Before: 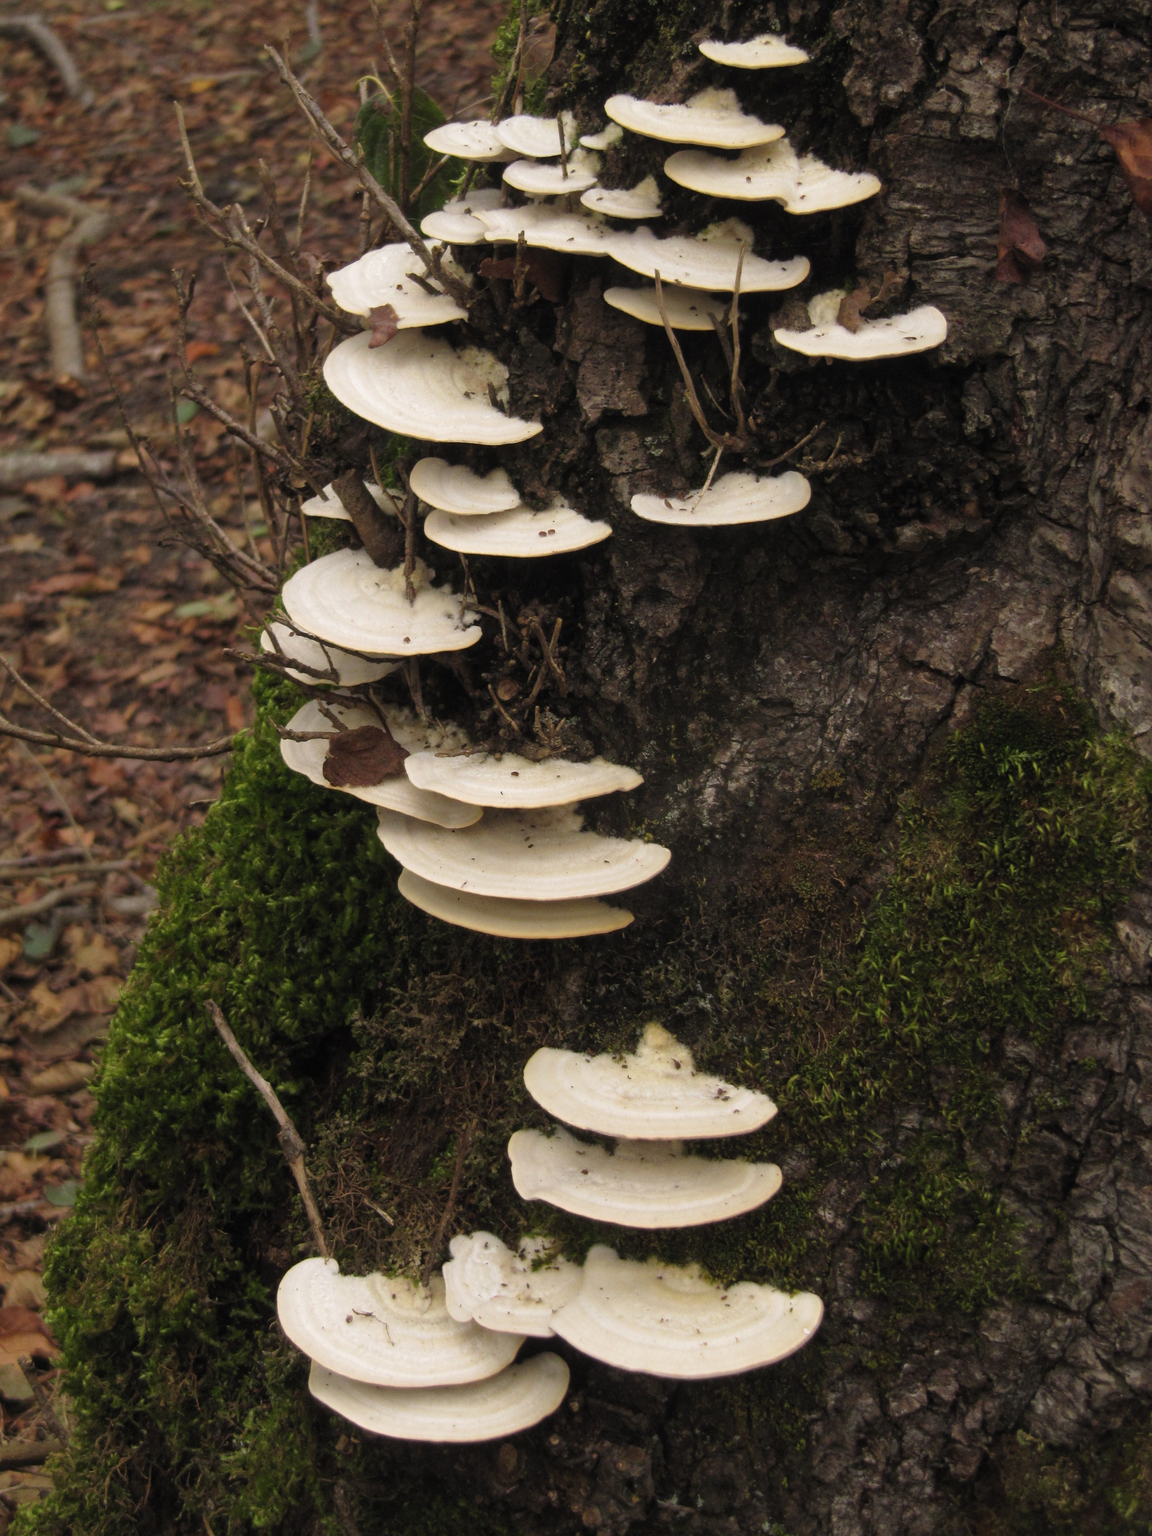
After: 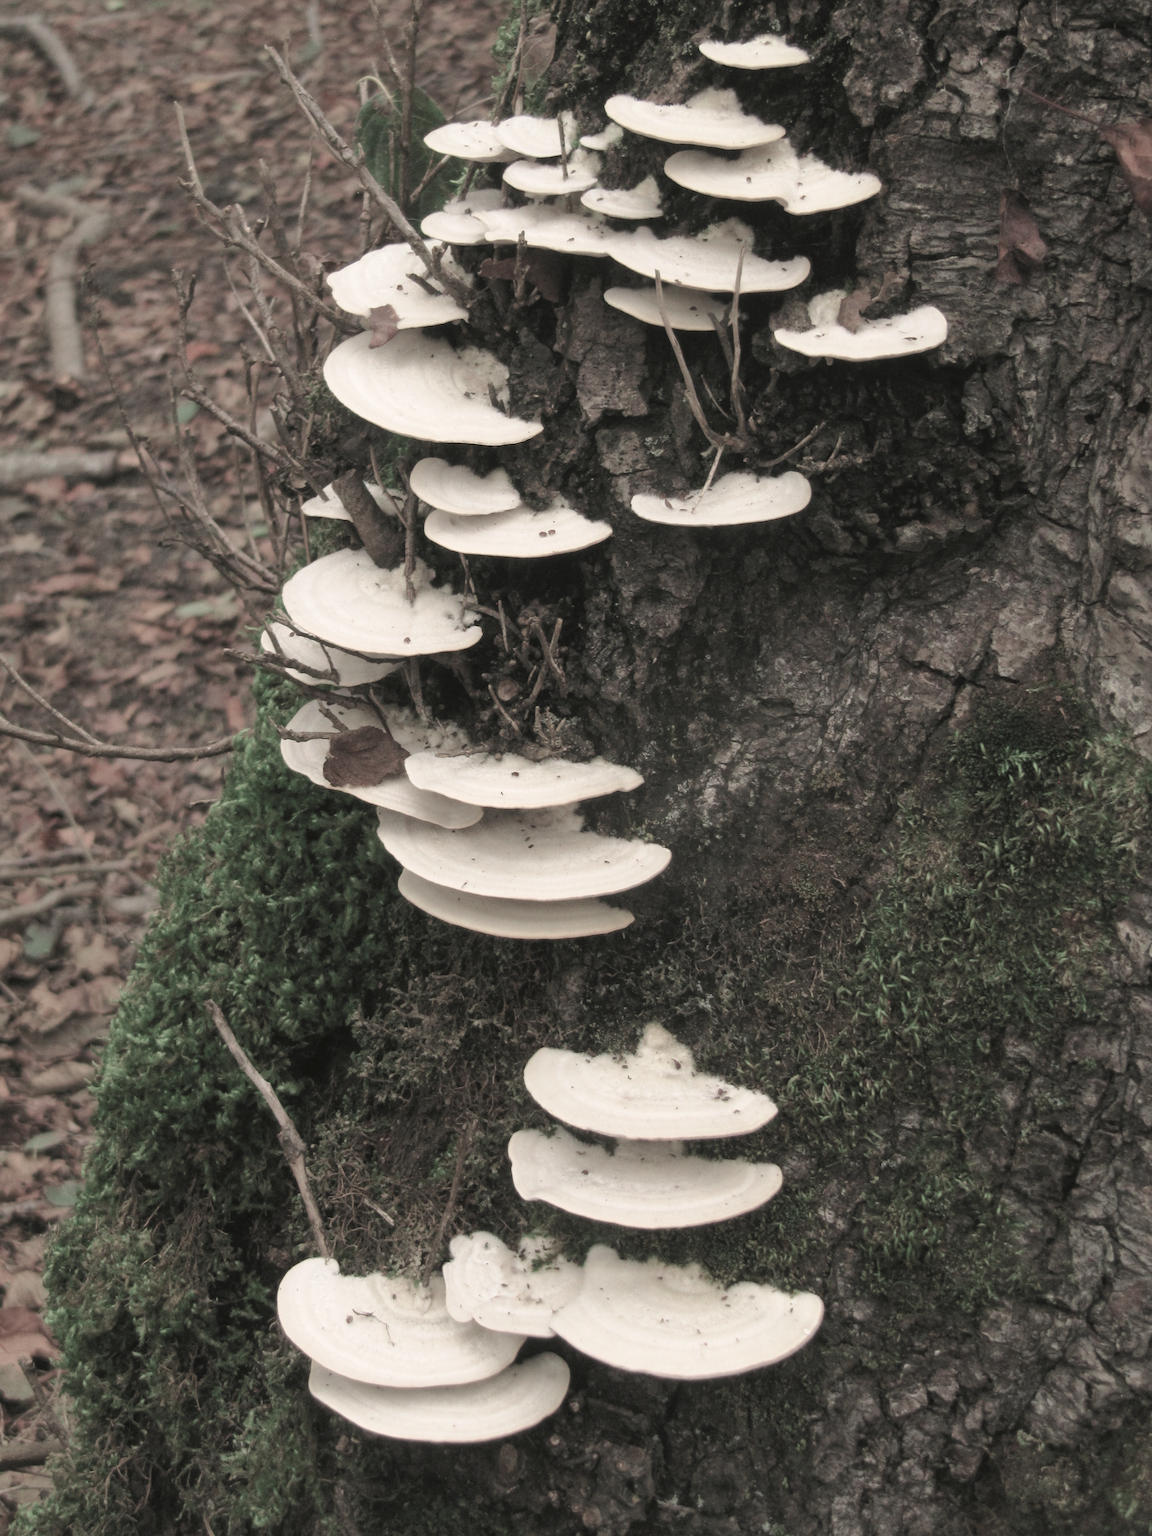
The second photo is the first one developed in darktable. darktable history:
tone curve: curves: ch0 [(0, 0.021) (0.059, 0.053) (0.197, 0.191) (0.32, 0.311) (0.495, 0.505) (0.725, 0.731) (0.89, 0.919) (1, 1)]; ch1 [(0, 0) (0.094, 0.081) (0.285, 0.299) (0.401, 0.424) (0.453, 0.439) (0.495, 0.496) (0.54, 0.55) (0.615, 0.637) (0.657, 0.683) (1, 1)]; ch2 [(0, 0) (0.257, 0.217) (0.43, 0.421) (0.498, 0.507) (0.547, 0.539) (0.595, 0.56) (0.644, 0.599) (1, 1)], color space Lab, independent channels, preserve colors none
color balance: mode lift, gamma, gain (sRGB), lift [1, 1, 1.022, 1.026]
contrast brightness saturation: brightness 0.18, saturation -0.5
